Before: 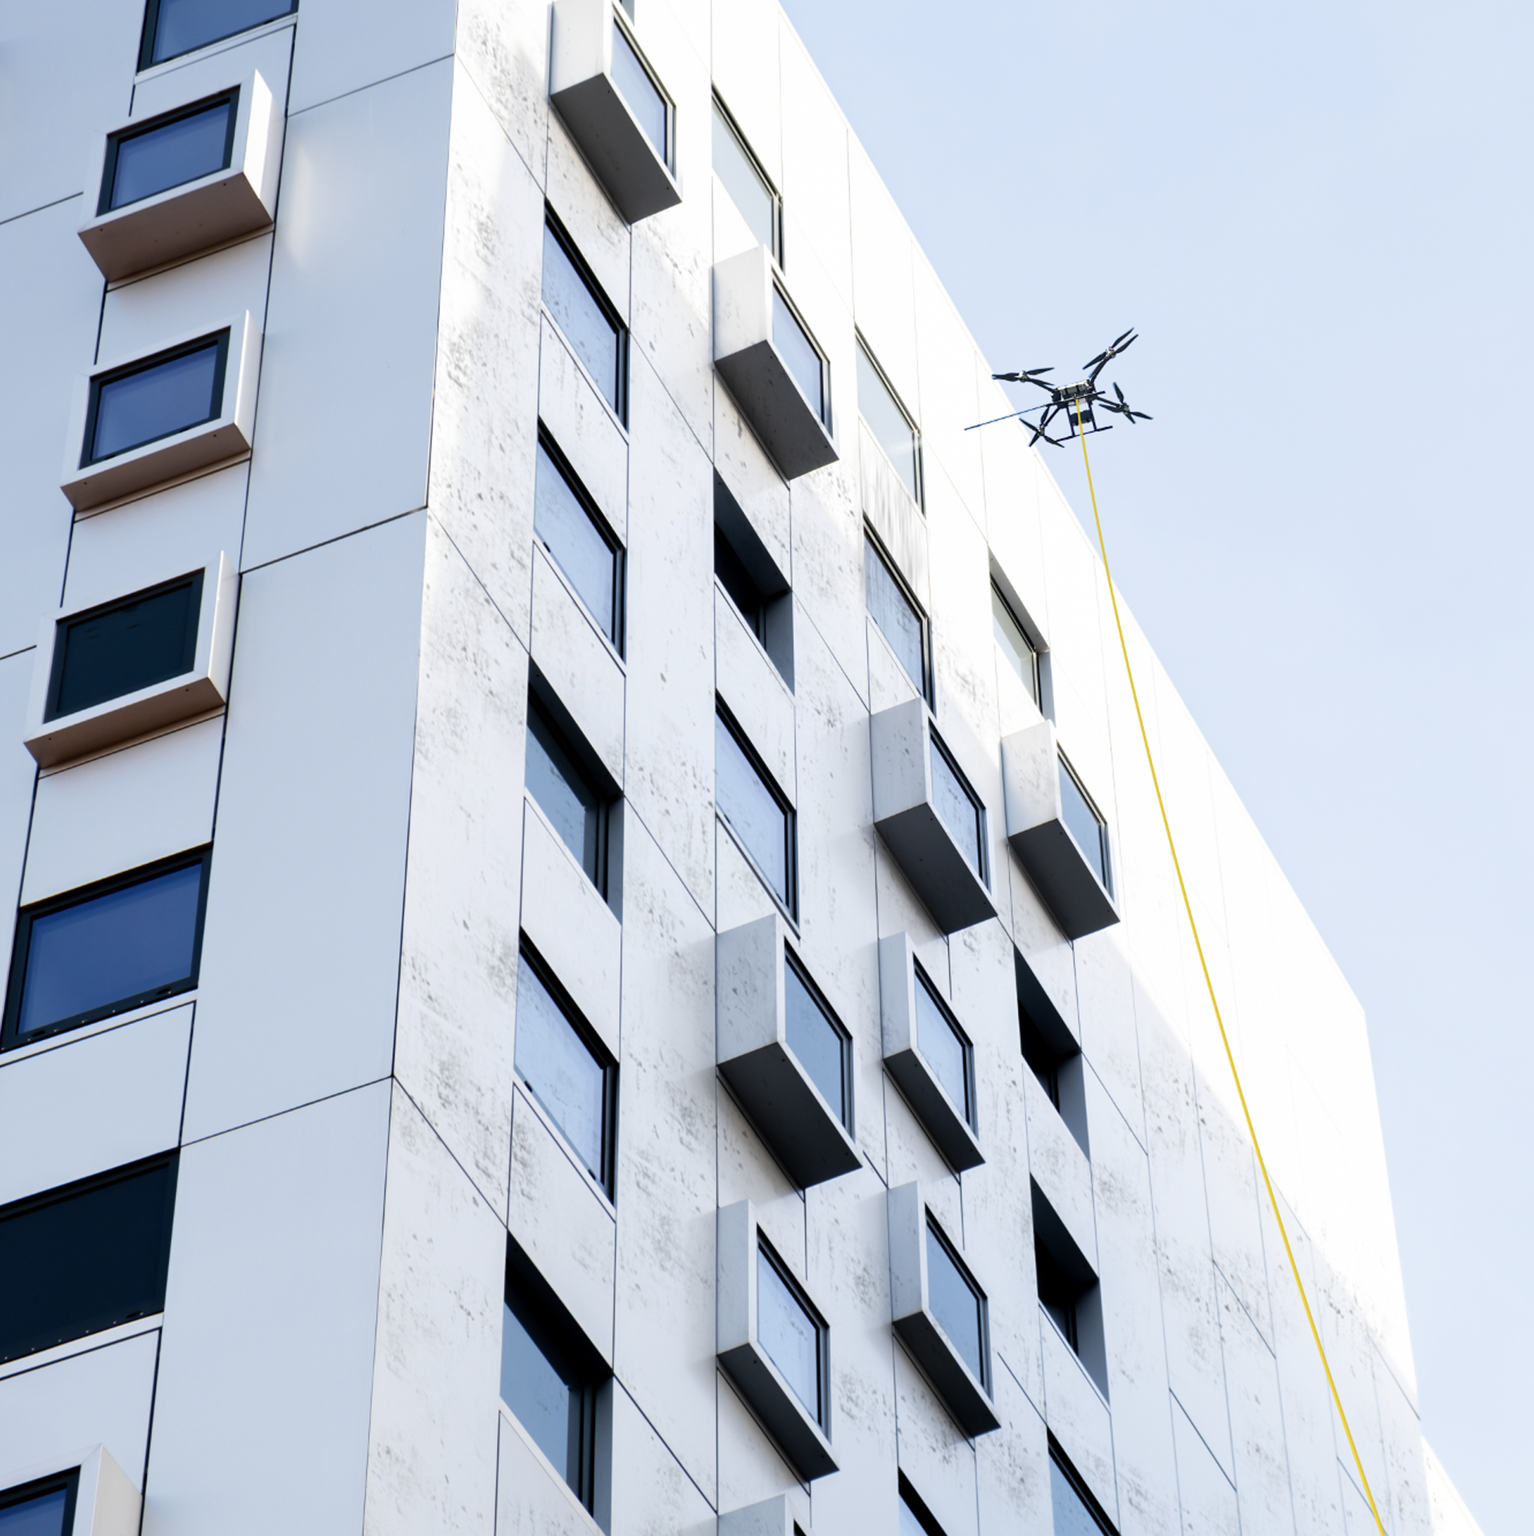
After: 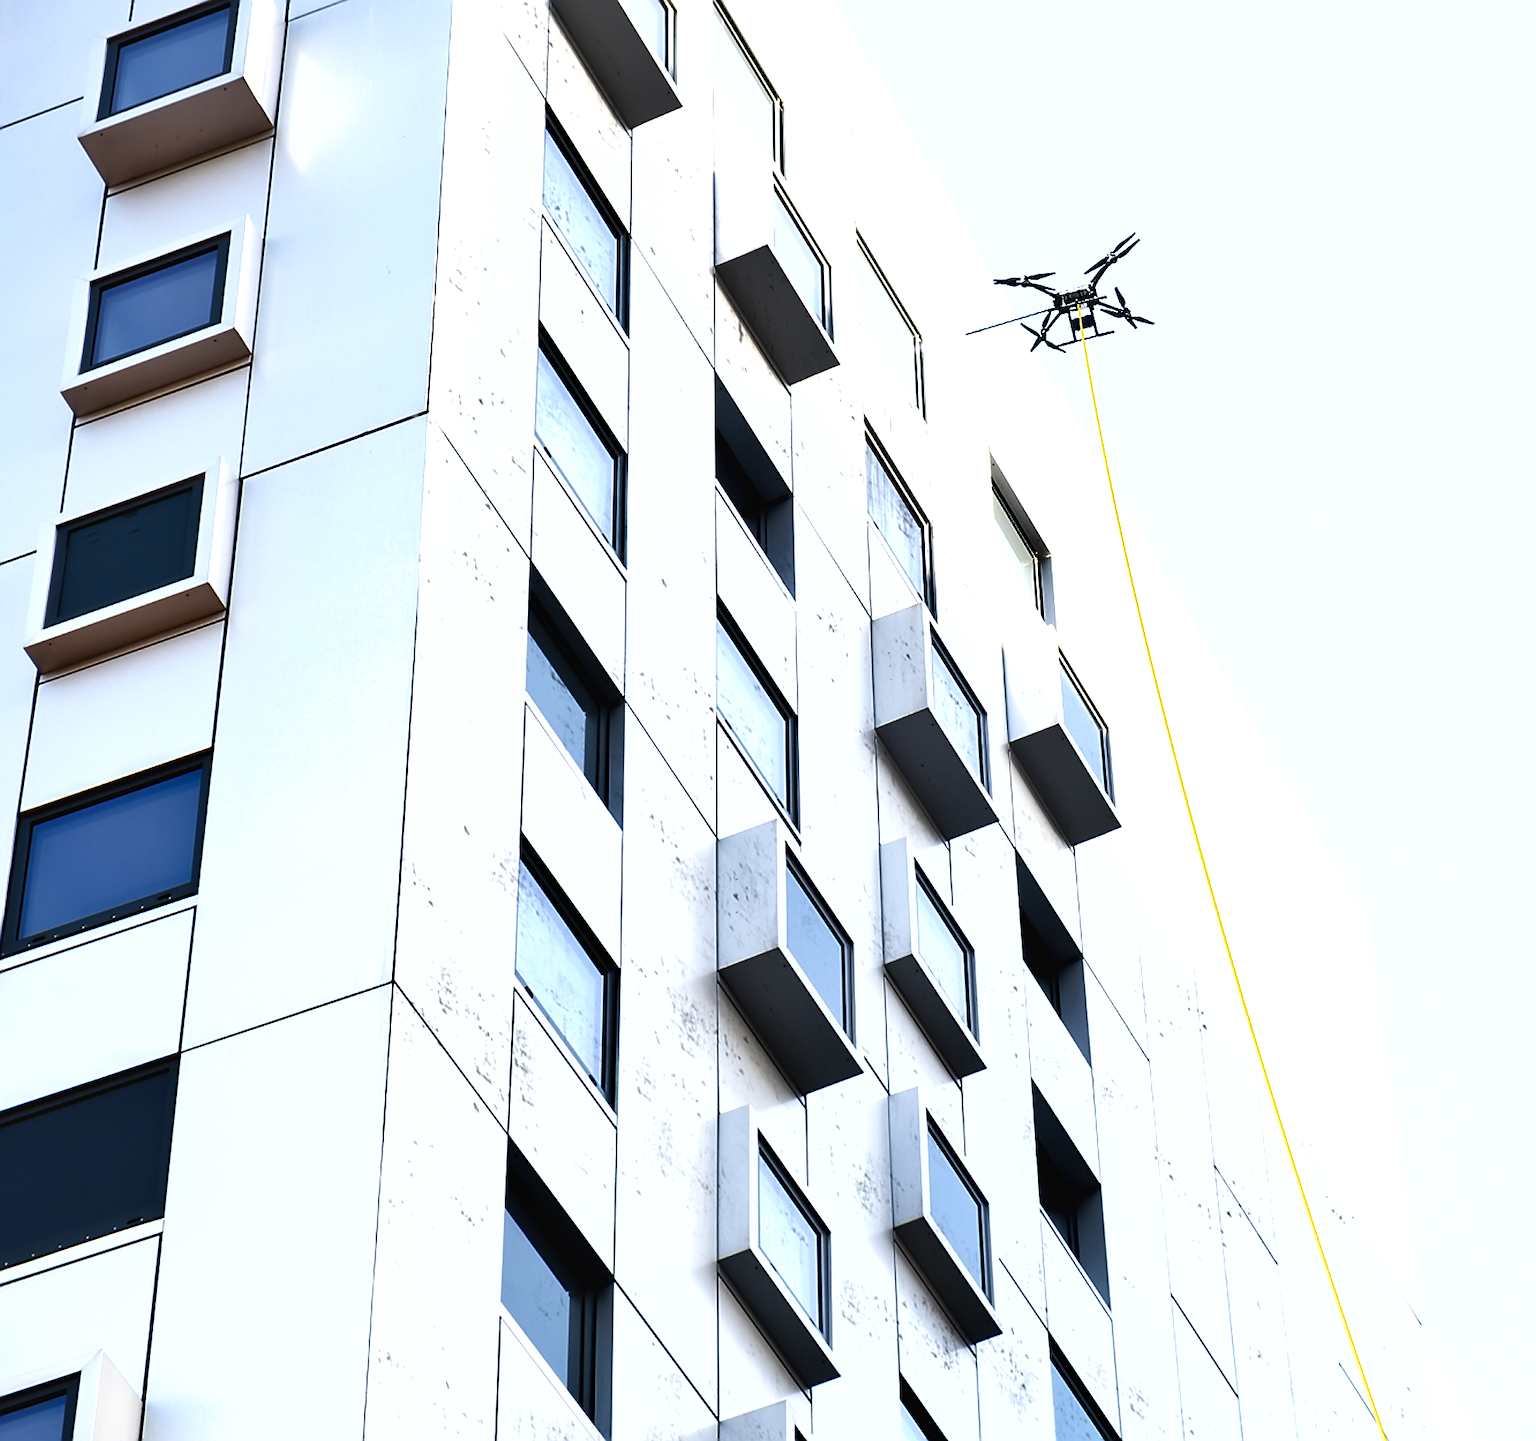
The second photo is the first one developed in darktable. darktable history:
exposure: black level correction -0.002, exposure 0.708 EV, compensate exposure bias true, compensate highlight preservation false
crop and rotate: top 6.25%
sharpen: radius 1.4, amount 1.25, threshold 0.7
shadows and highlights: low approximation 0.01, soften with gaussian
